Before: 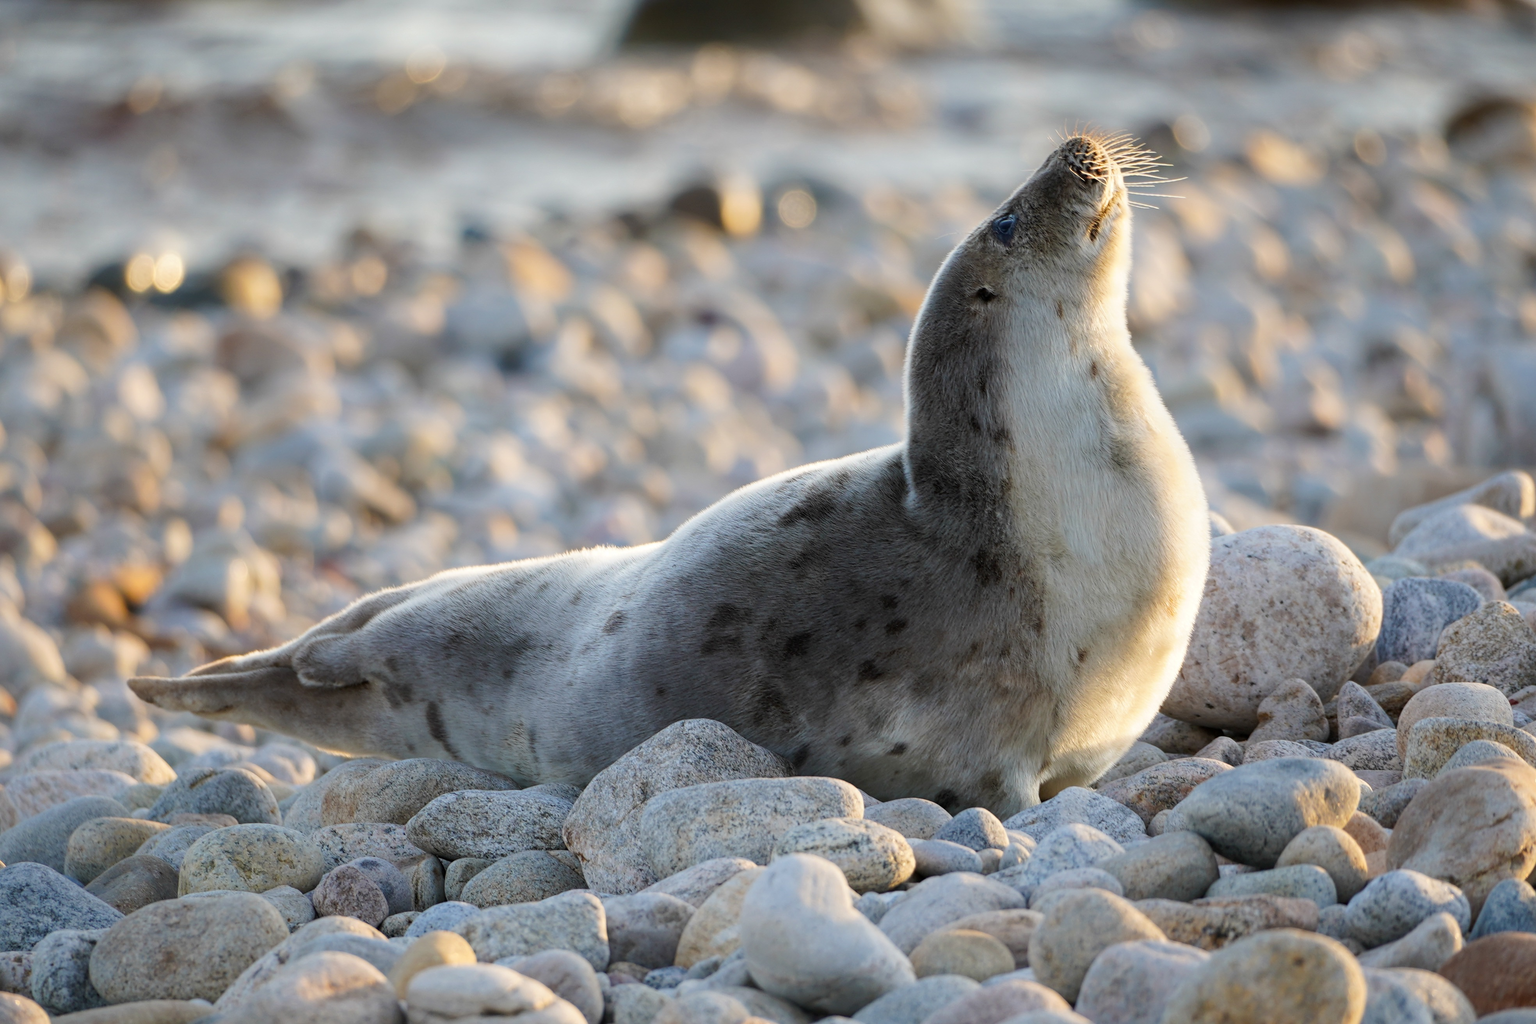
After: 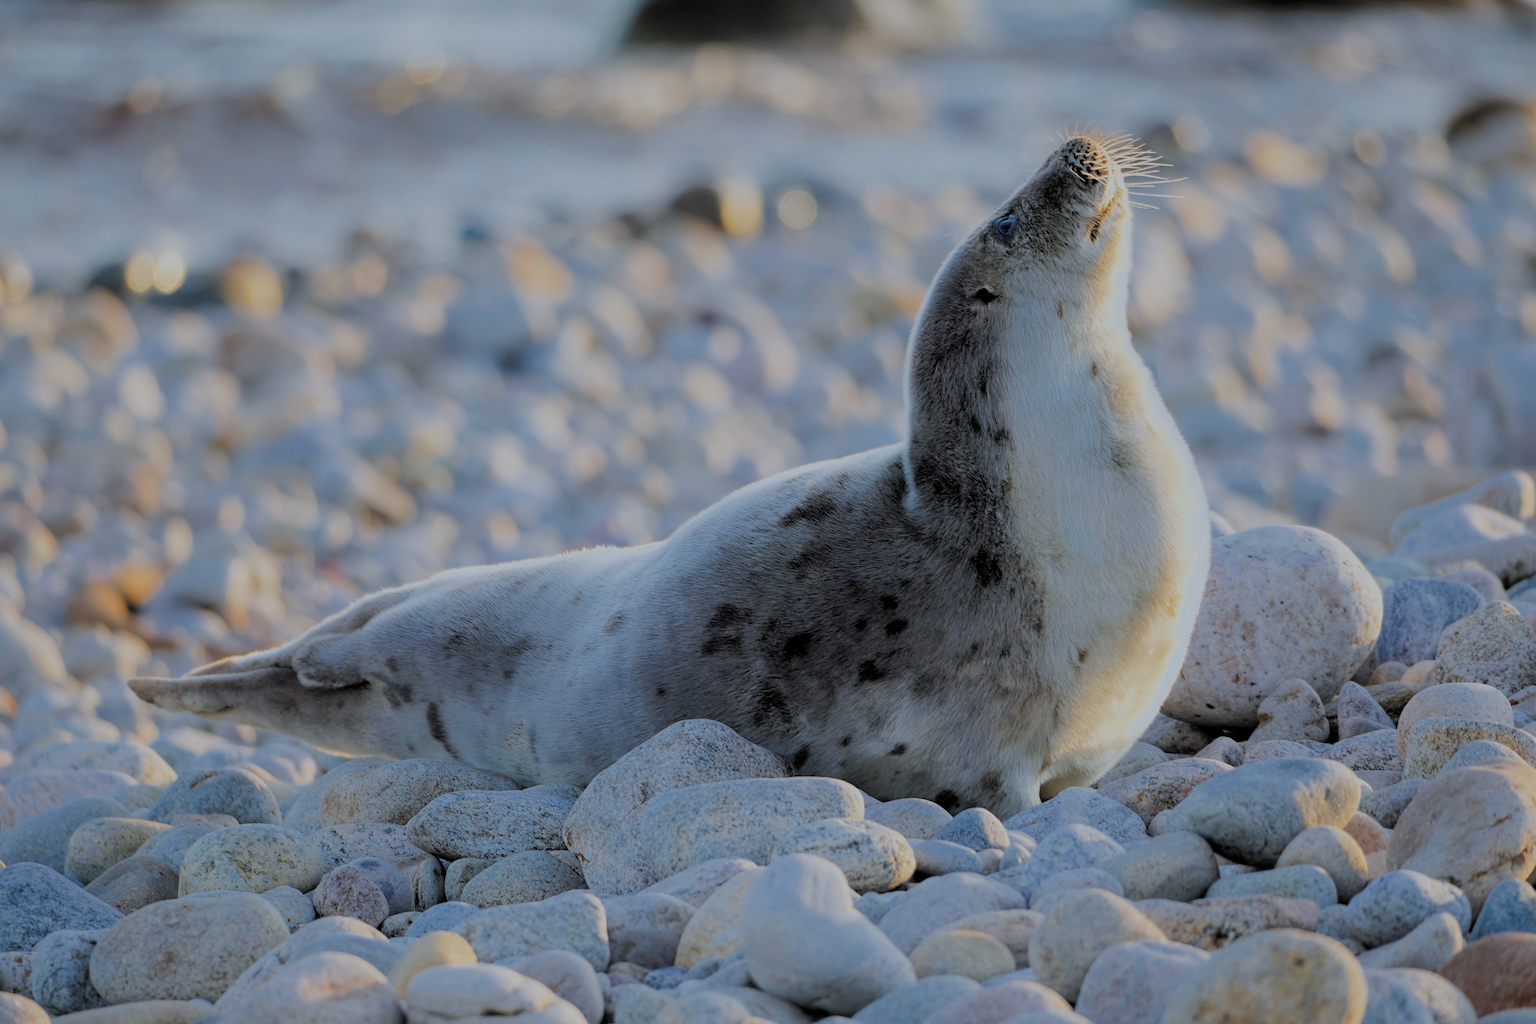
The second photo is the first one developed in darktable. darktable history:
filmic rgb: middle gray luminance 3.39%, black relative exposure -6.01 EV, white relative exposure 6.32 EV, dynamic range scaling 22.33%, target black luminance 0%, hardness 2.29, latitude 45.7%, contrast 0.786, highlights saturation mix 99.98%, shadows ↔ highlights balance 0.087%
exposure: compensate highlight preservation false
color calibration: x 0.37, y 0.382, temperature 4307.15 K, saturation algorithm version 1 (2020)
